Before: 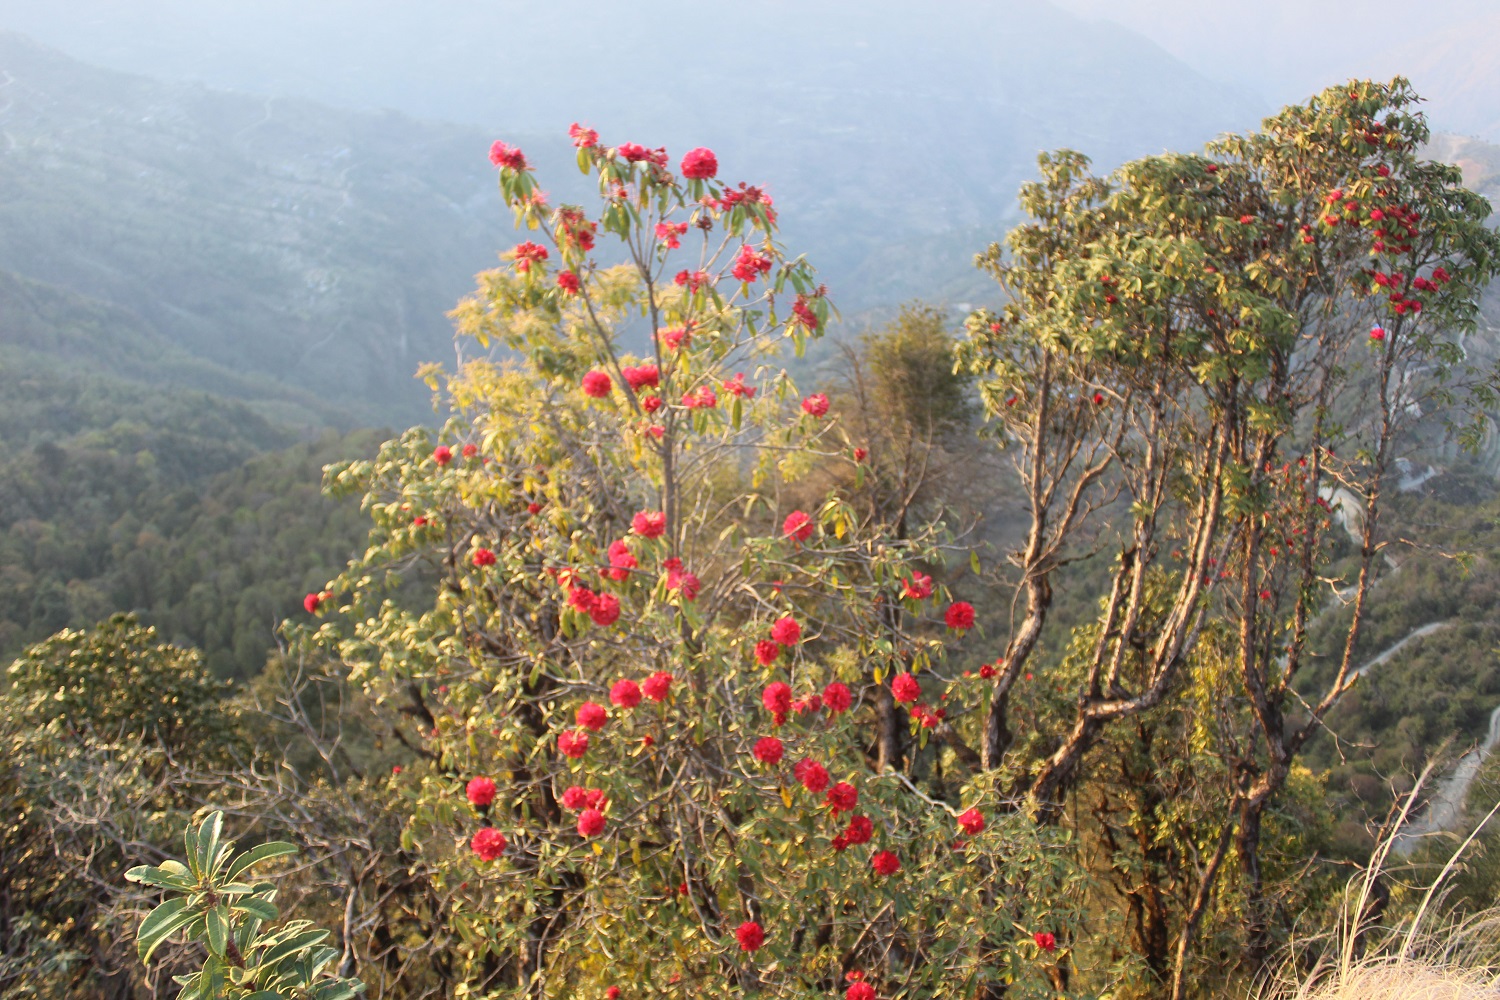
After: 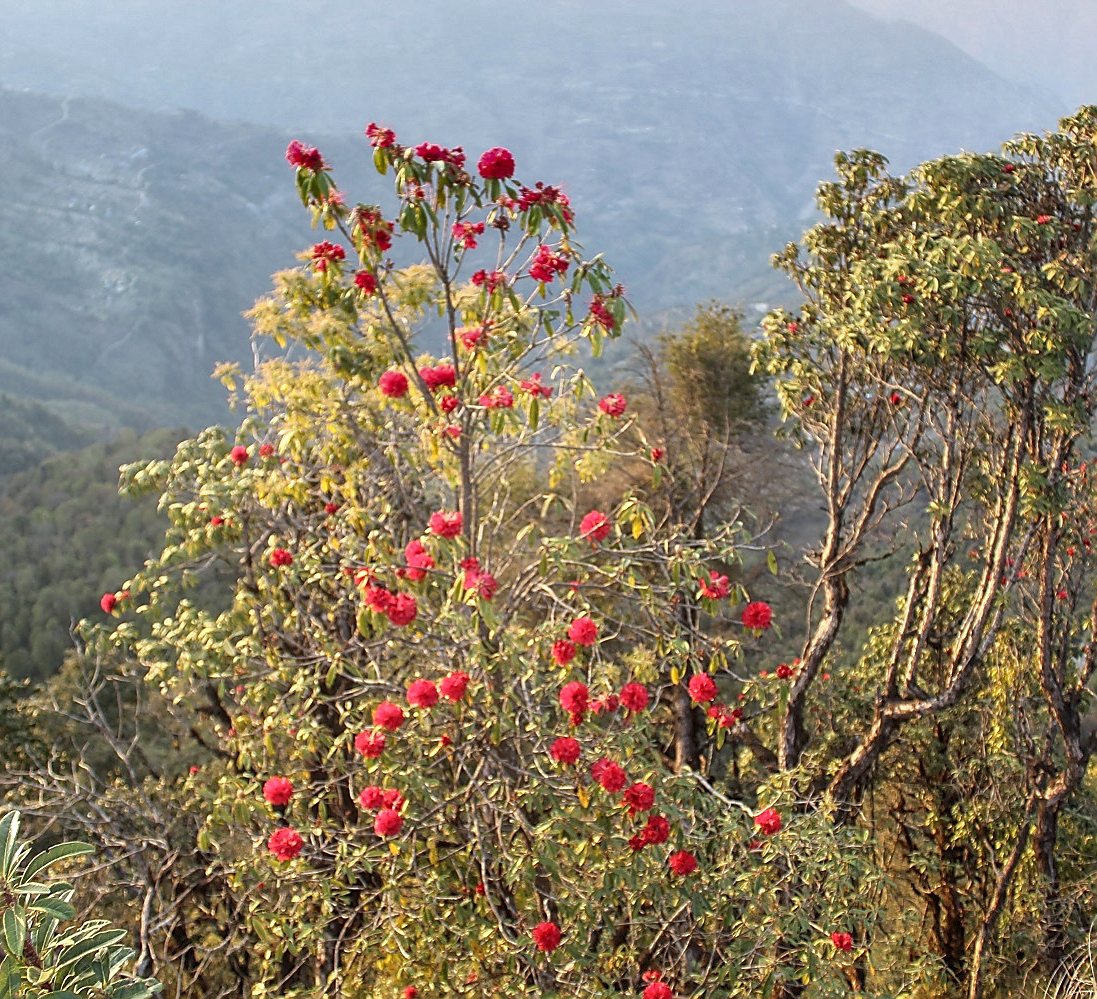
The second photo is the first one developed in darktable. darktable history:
shadows and highlights: radius 119.84, shadows 41.47, highlights -61.54, soften with gaussian
local contrast: on, module defaults
sharpen: radius 1.413, amount 1.235, threshold 0.808
crop: left 13.596%, top 0%, right 13.258%
